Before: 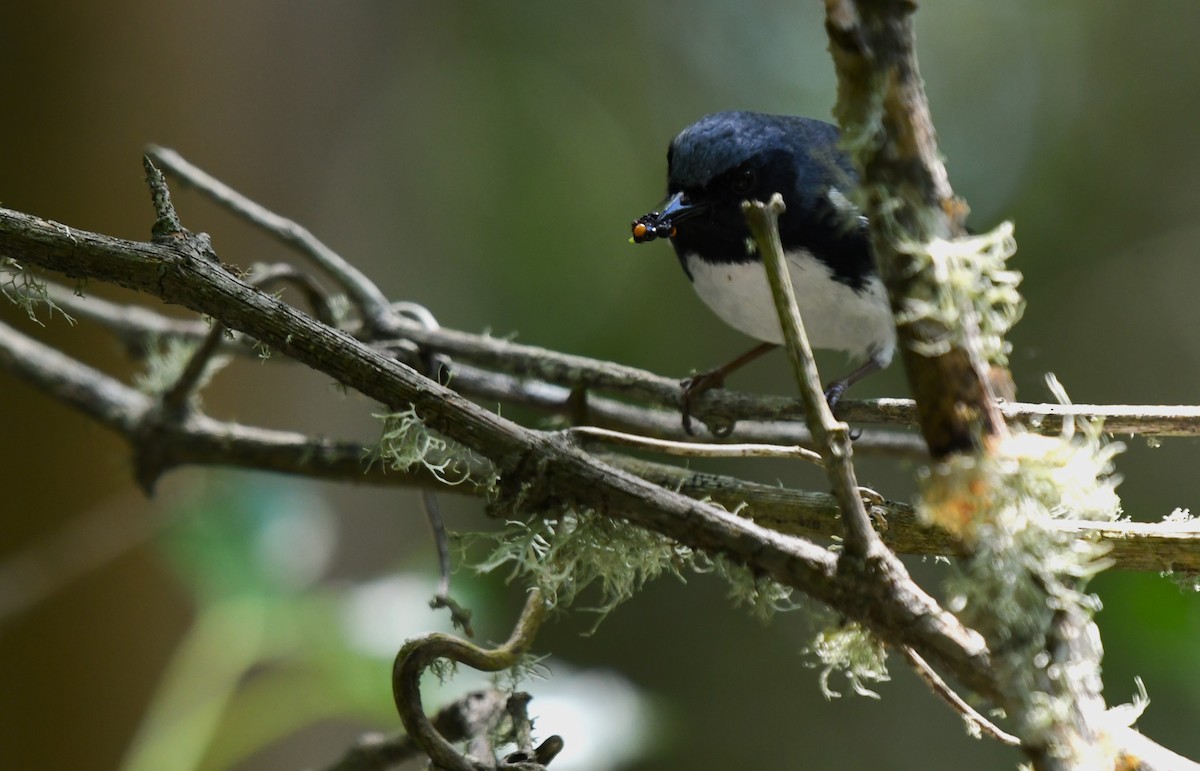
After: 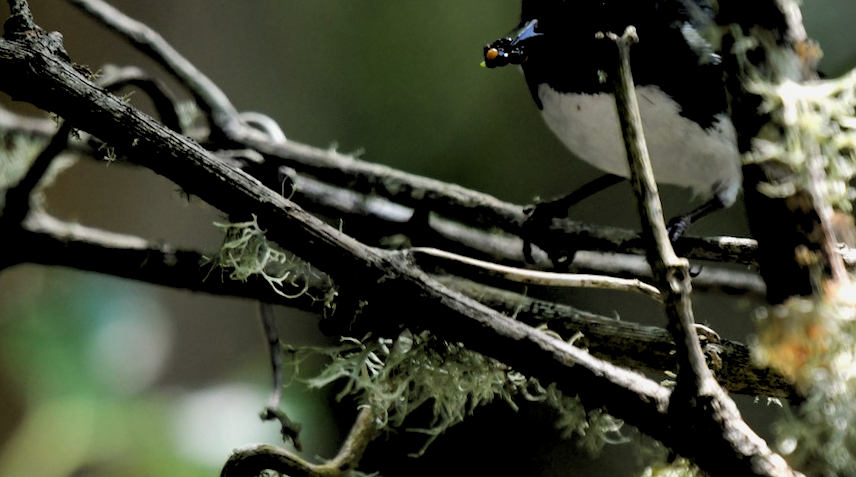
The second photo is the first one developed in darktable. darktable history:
rgb levels: levels [[0.034, 0.472, 0.904], [0, 0.5, 1], [0, 0.5, 1]]
crop and rotate: angle -3.37°, left 9.79%, top 20.73%, right 12.42%, bottom 11.82%
